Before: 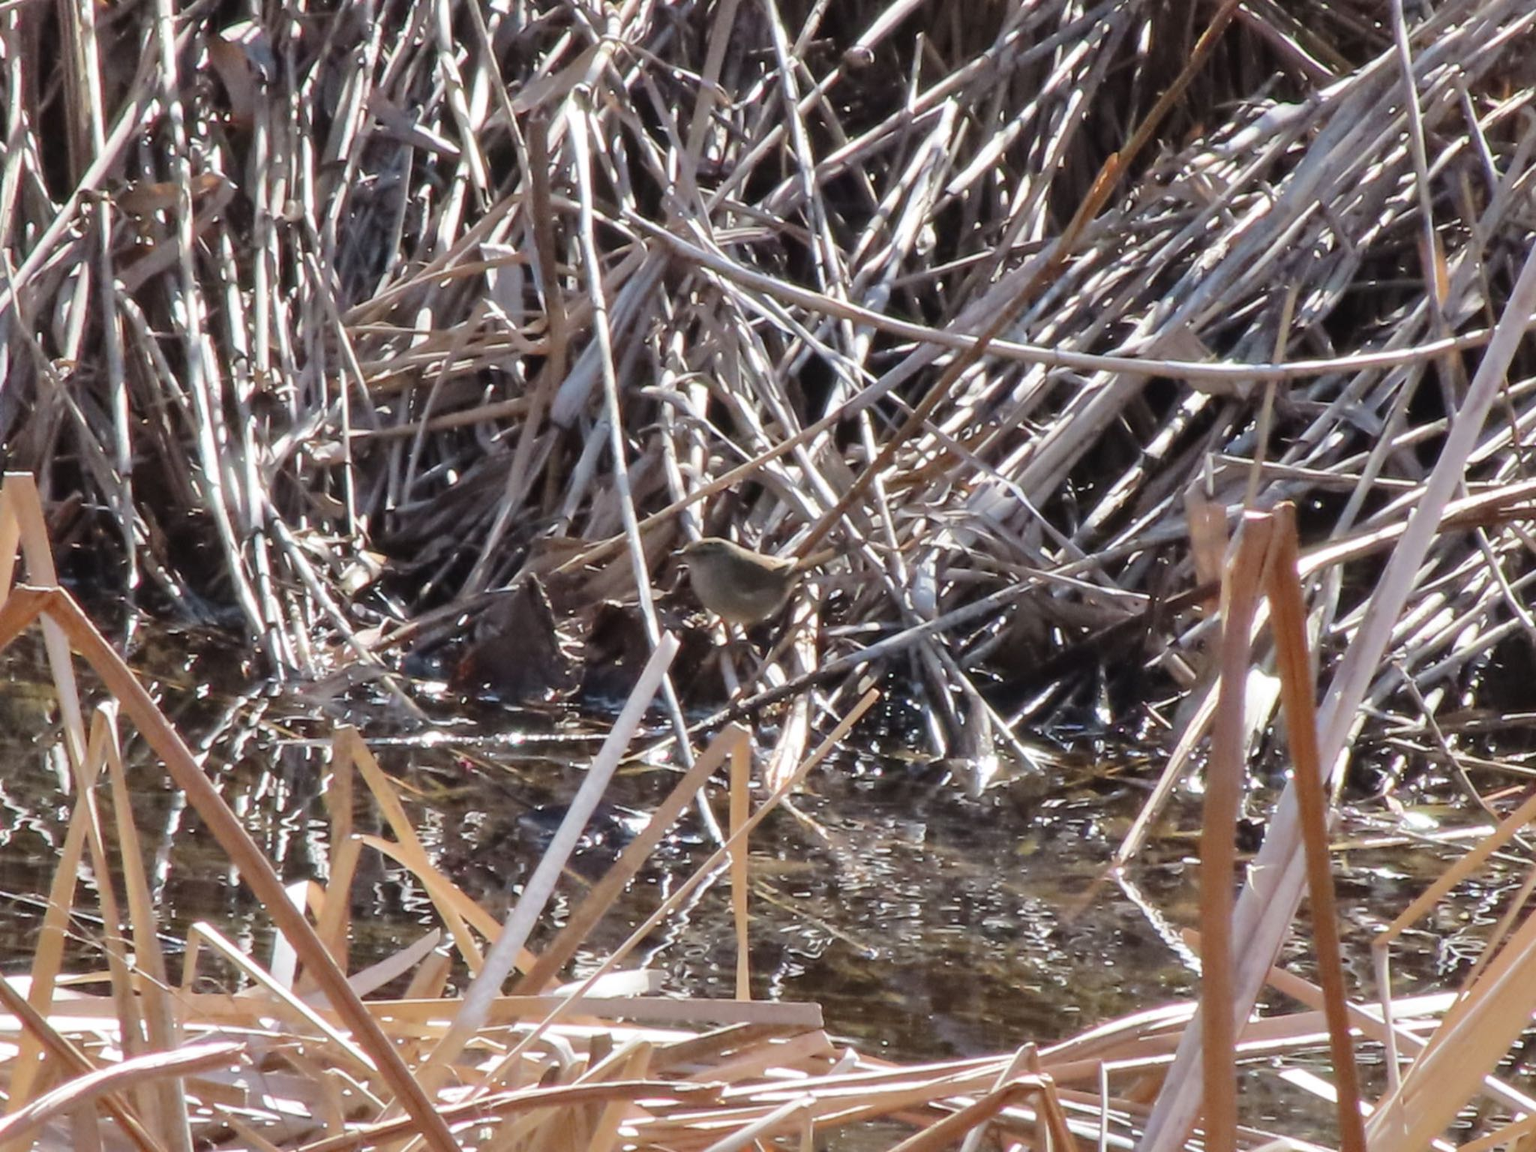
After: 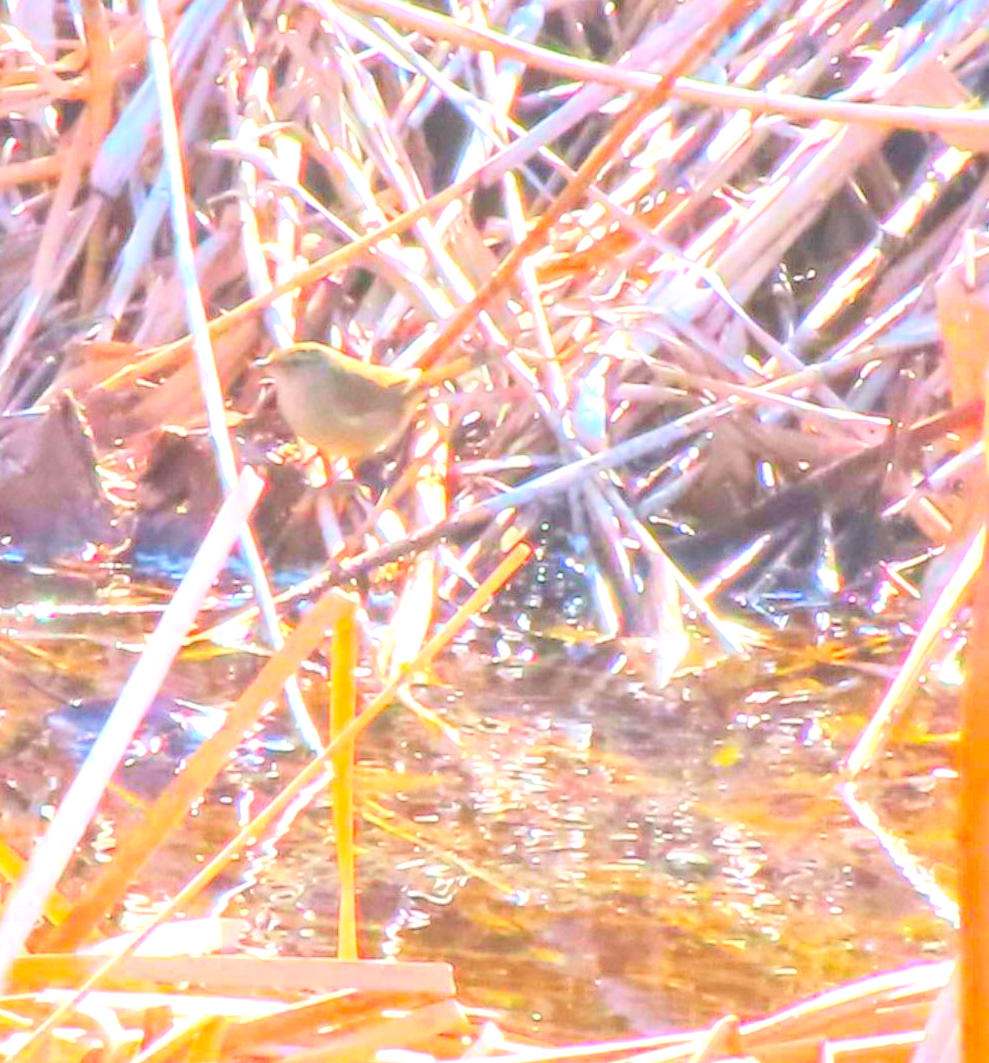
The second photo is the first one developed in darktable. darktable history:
levels: mode automatic, levels [0, 0.476, 0.951]
color correction: highlights b* 0.018, saturation 2.96
crop: left 31.406%, top 24.36%, right 20.282%, bottom 6.431%
exposure: black level correction 0, exposure 1.001 EV, compensate highlight preservation false
contrast brightness saturation: brightness 0.982
local contrast: on, module defaults
